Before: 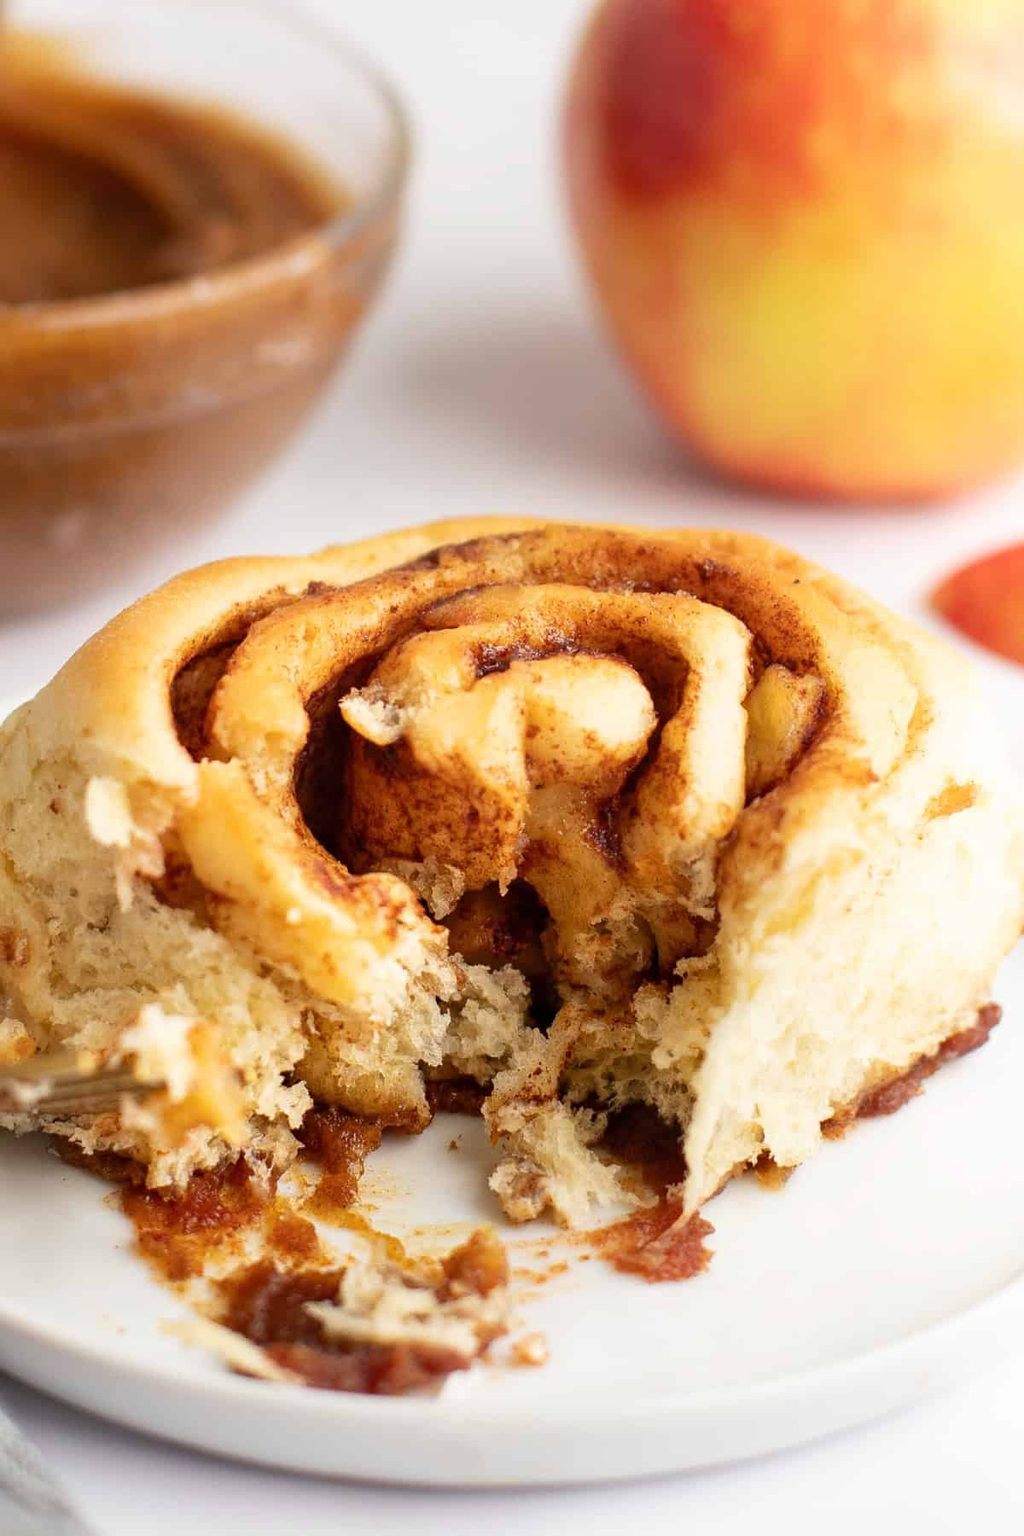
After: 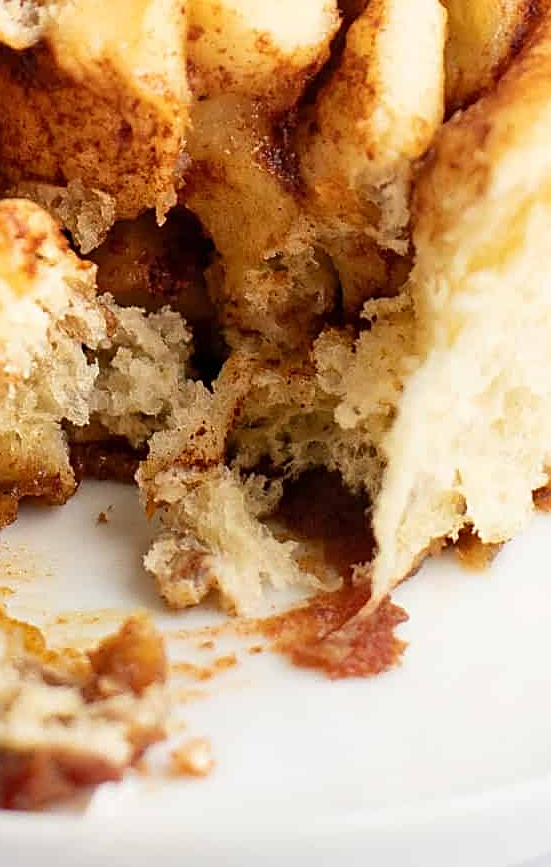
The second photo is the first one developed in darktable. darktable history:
sharpen: on, module defaults
crop: left 35.823%, top 45.798%, right 18.211%, bottom 6.007%
